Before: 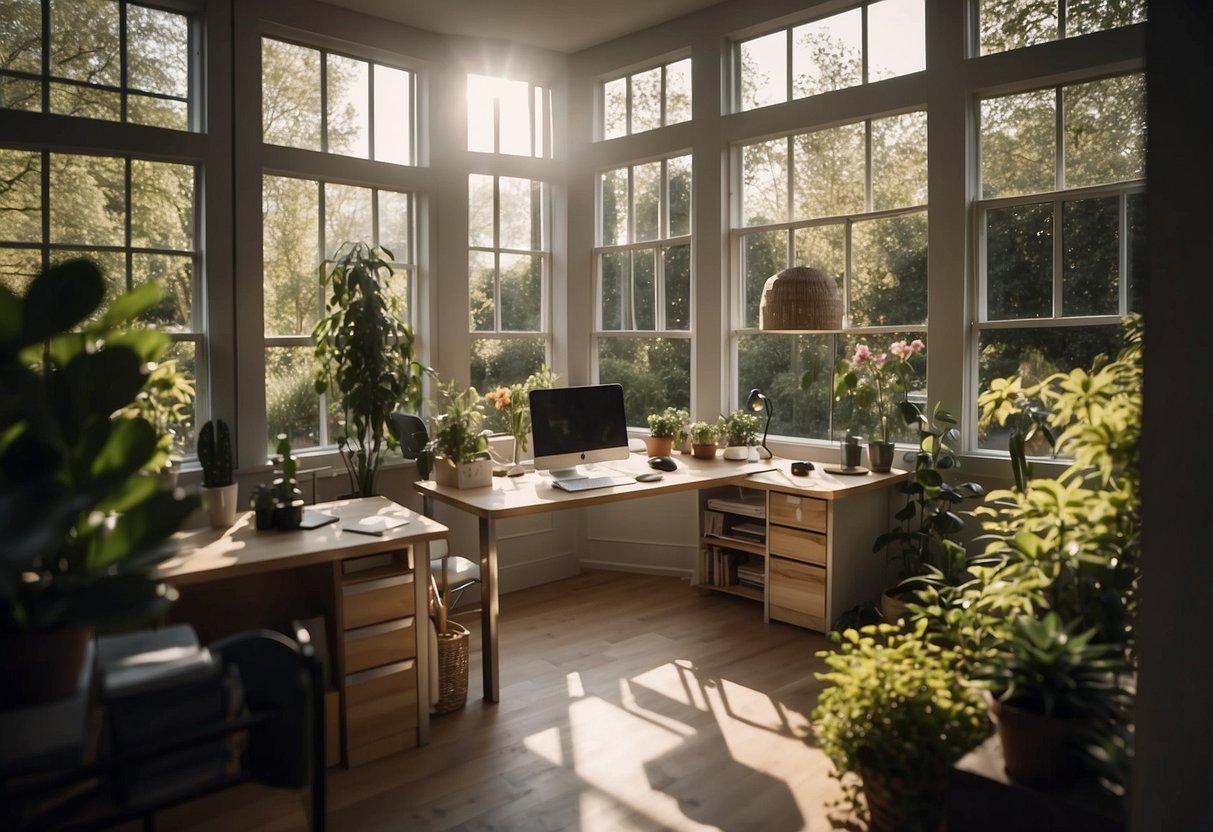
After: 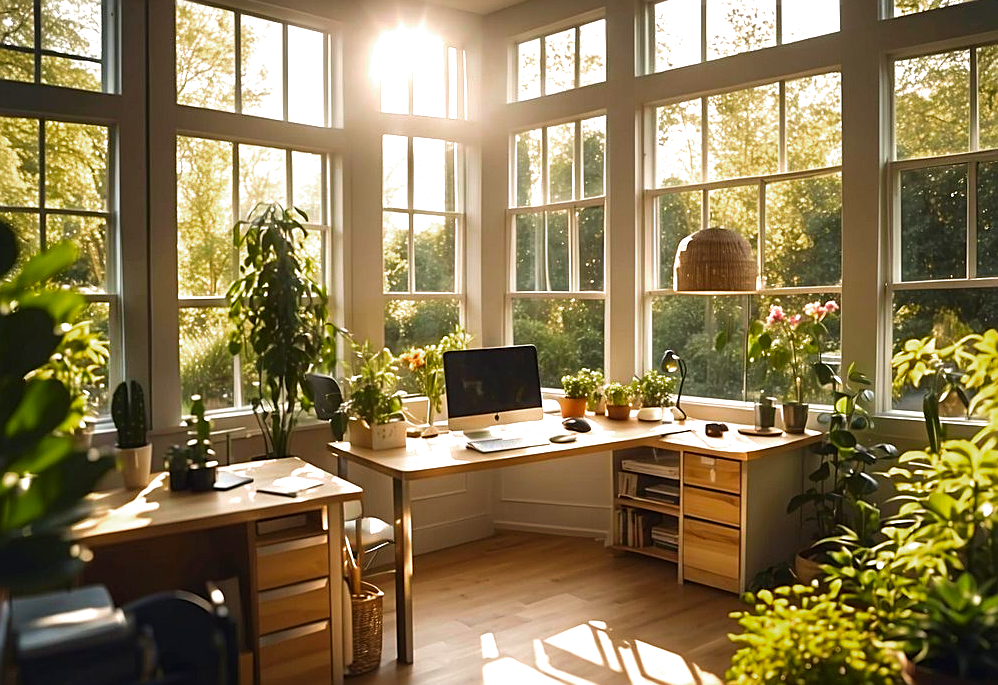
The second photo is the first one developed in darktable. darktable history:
crop and rotate: left 7.139%, top 4.692%, right 10.541%, bottom 12.939%
tone equalizer: -8 EV -0.388 EV, -7 EV -0.404 EV, -6 EV -0.357 EV, -5 EV -0.188 EV, -3 EV 0.216 EV, -2 EV 0.319 EV, -1 EV 0.413 EV, +0 EV 0.39 EV
exposure: black level correction -0.002, exposure 0.547 EV, compensate highlight preservation false
velvia: on, module defaults
sharpen: on, module defaults
color zones: curves: ch0 [(0, 0.425) (0.143, 0.422) (0.286, 0.42) (0.429, 0.419) (0.571, 0.419) (0.714, 0.42) (0.857, 0.422) (1, 0.425)]; ch1 [(0, 0.666) (0.143, 0.669) (0.286, 0.671) (0.429, 0.67) (0.571, 0.67) (0.714, 0.67) (0.857, 0.67) (1, 0.666)], mix 24.71%
